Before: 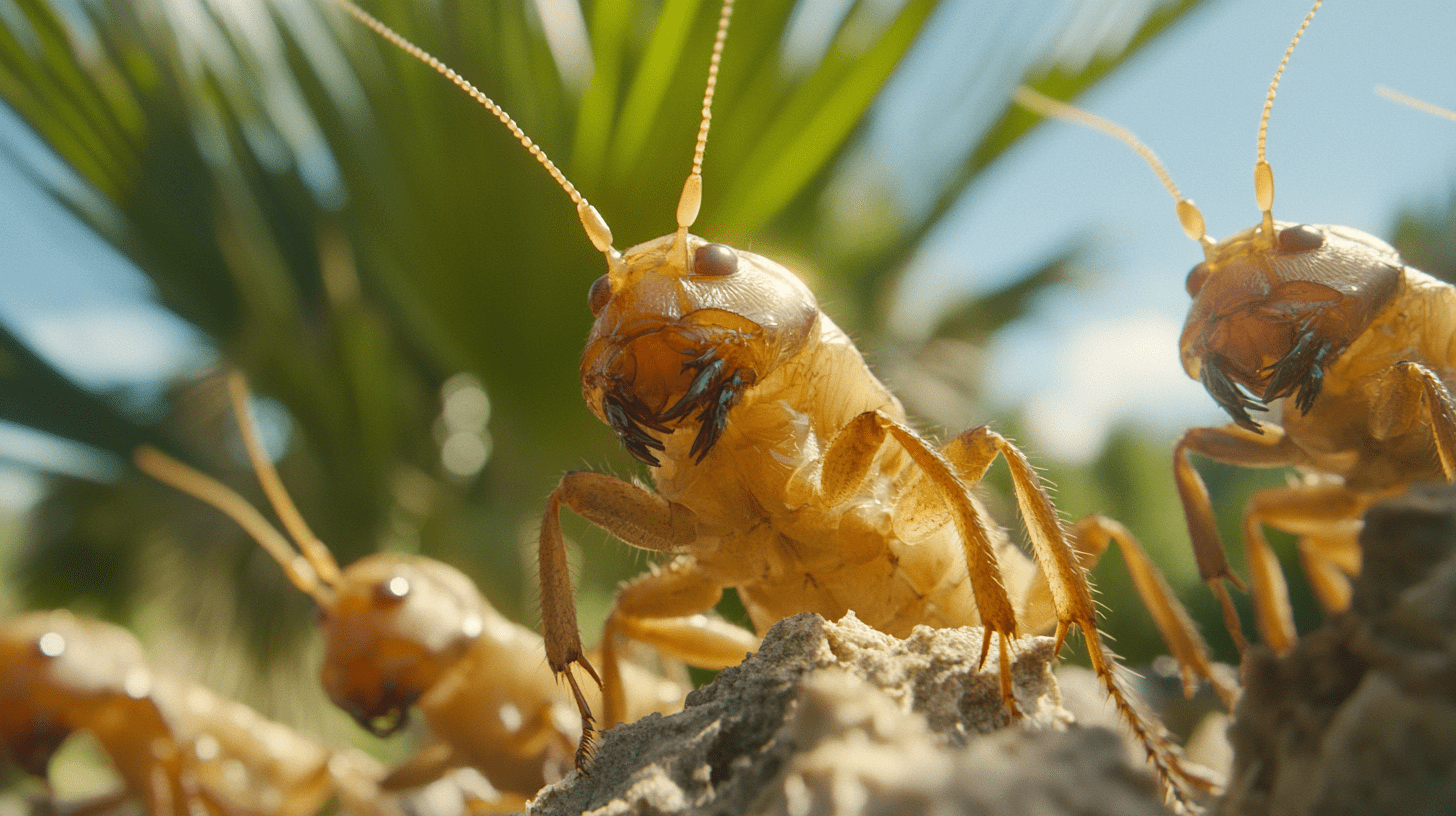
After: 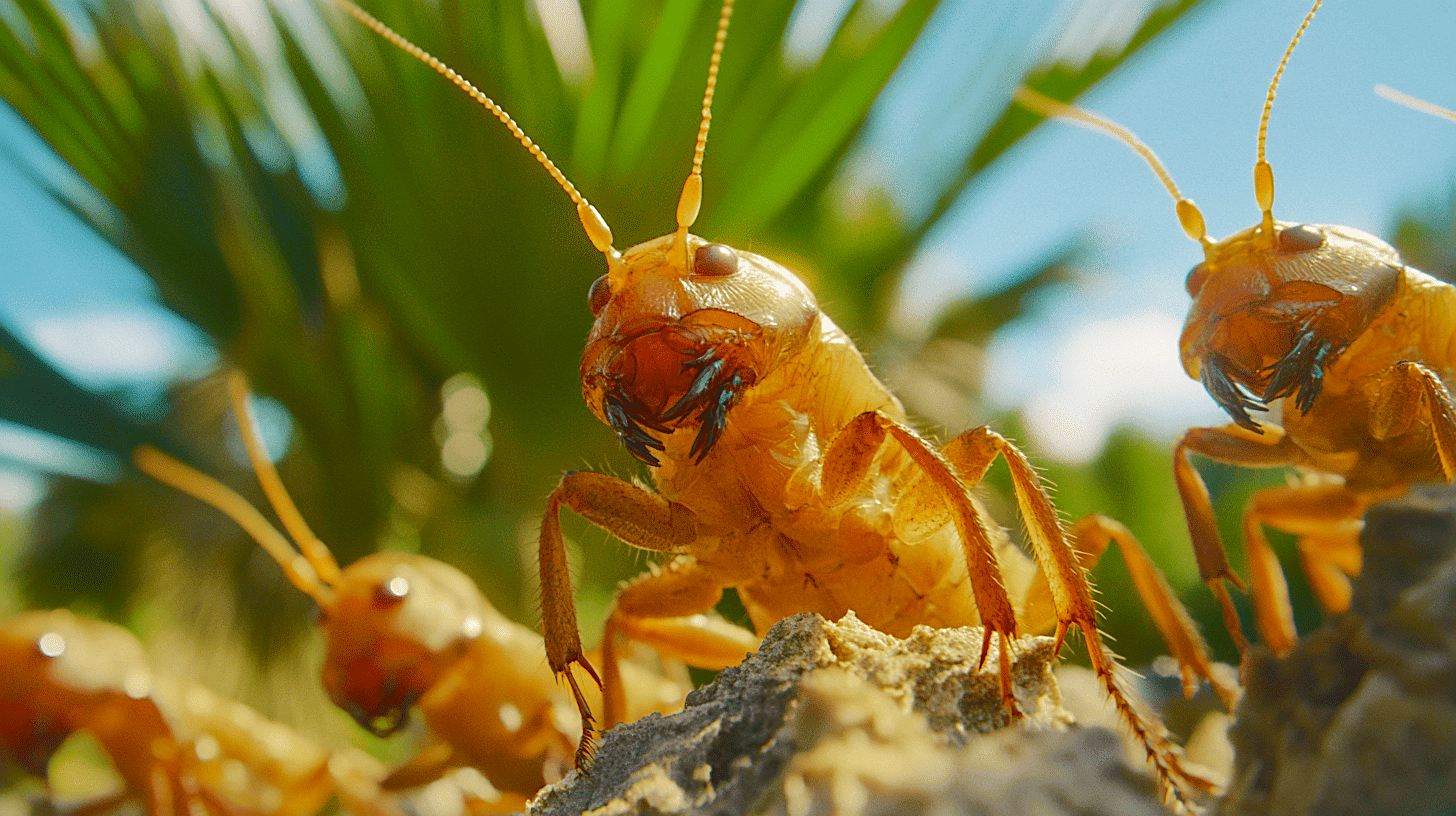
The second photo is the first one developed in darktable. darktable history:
sharpen: on, module defaults
tone curve: curves: ch0 [(0, 0.023) (0.103, 0.087) (0.295, 0.297) (0.445, 0.531) (0.553, 0.665) (0.735, 0.843) (0.994, 1)]; ch1 [(0, 0) (0.427, 0.346) (0.456, 0.426) (0.484, 0.494) (0.509, 0.505) (0.535, 0.56) (0.581, 0.632) (0.646, 0.715) (1, 1)]; ch2 [(0, 0) (0.369, 0.388) (0.449, 0.431) (0.501, 0.495) (0.533, 0.518) (0.572, 0.612) (0.677, 0.752) (1, 1)], color space Lab, independent channels, preserve colors none
shadows and highlights: on, module defaults
color zones: curves: ch0 [(0, 0.425) (0.143, 0.422) (0.286, 0.42) (0.429, 0.419) (0.571, 0.419) (0.714, 0.42) (0.857, 0.422) (1, 0.425)]
